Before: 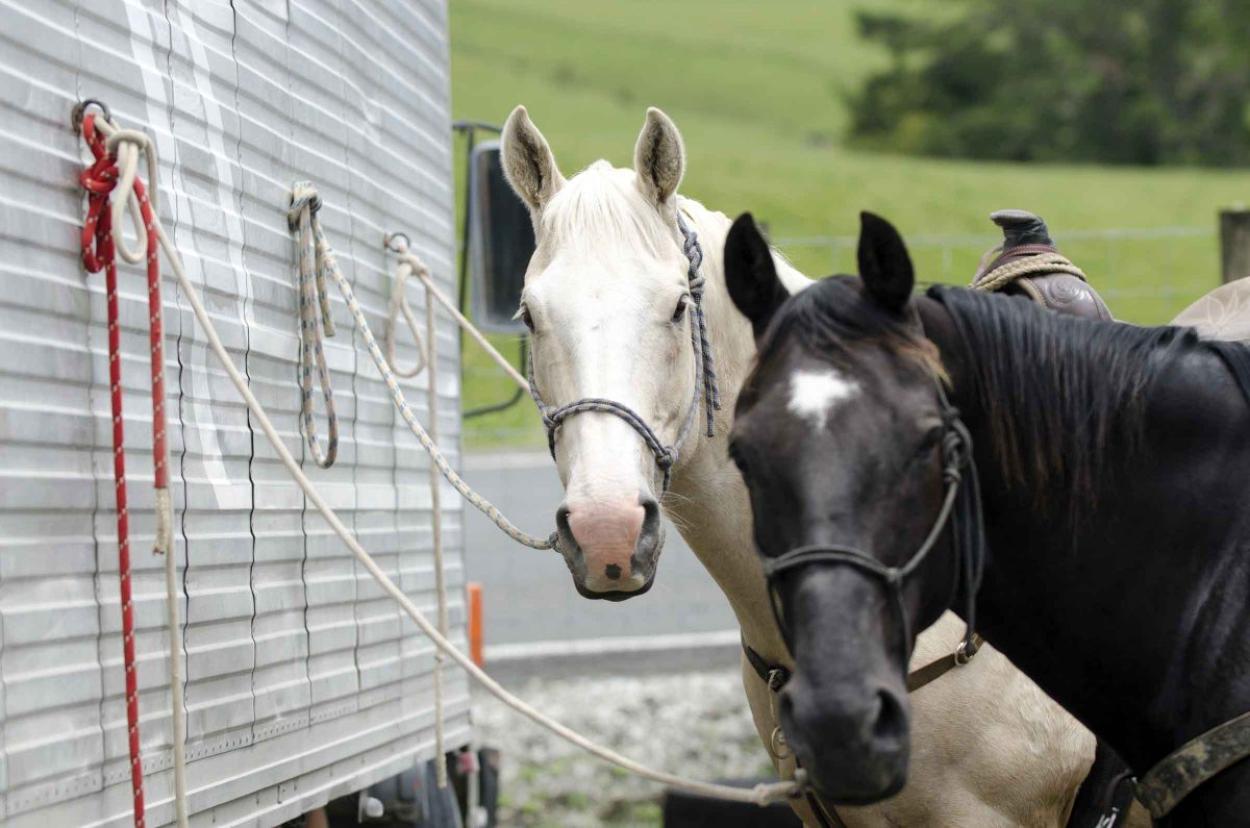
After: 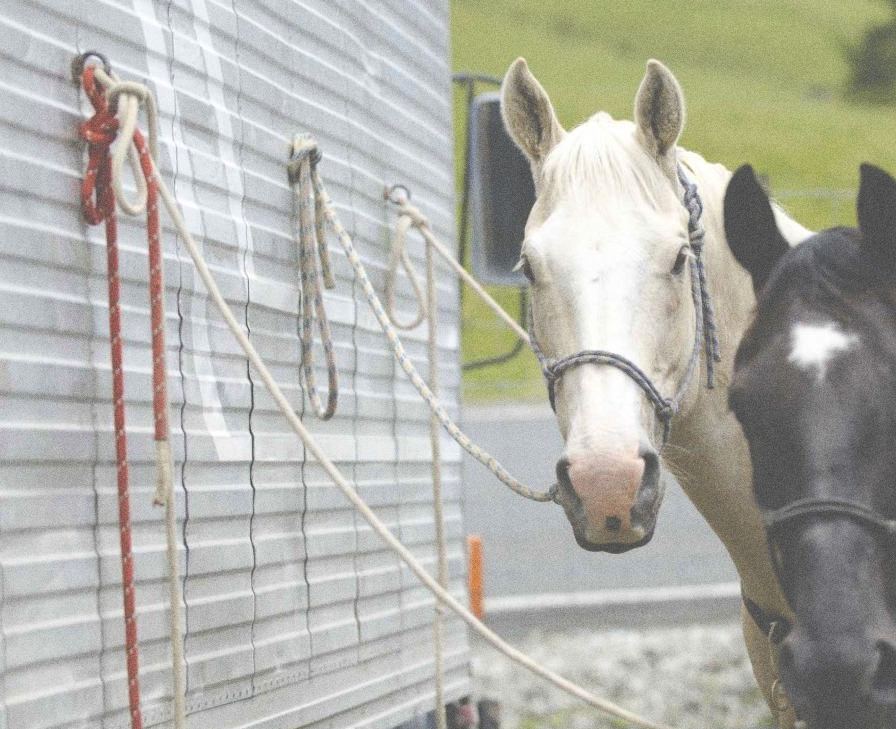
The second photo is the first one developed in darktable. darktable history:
crop: top 5.803%, right 27.864%, bottom 5.804%
exposure: black level correction -0.087, compensate highlight preservation false
color contrast: green-magenta contrast 0.85, blue-yellow contrast 1.25, unbound 0
grain: coarseness 8.68 ISO, strength 31.94%
